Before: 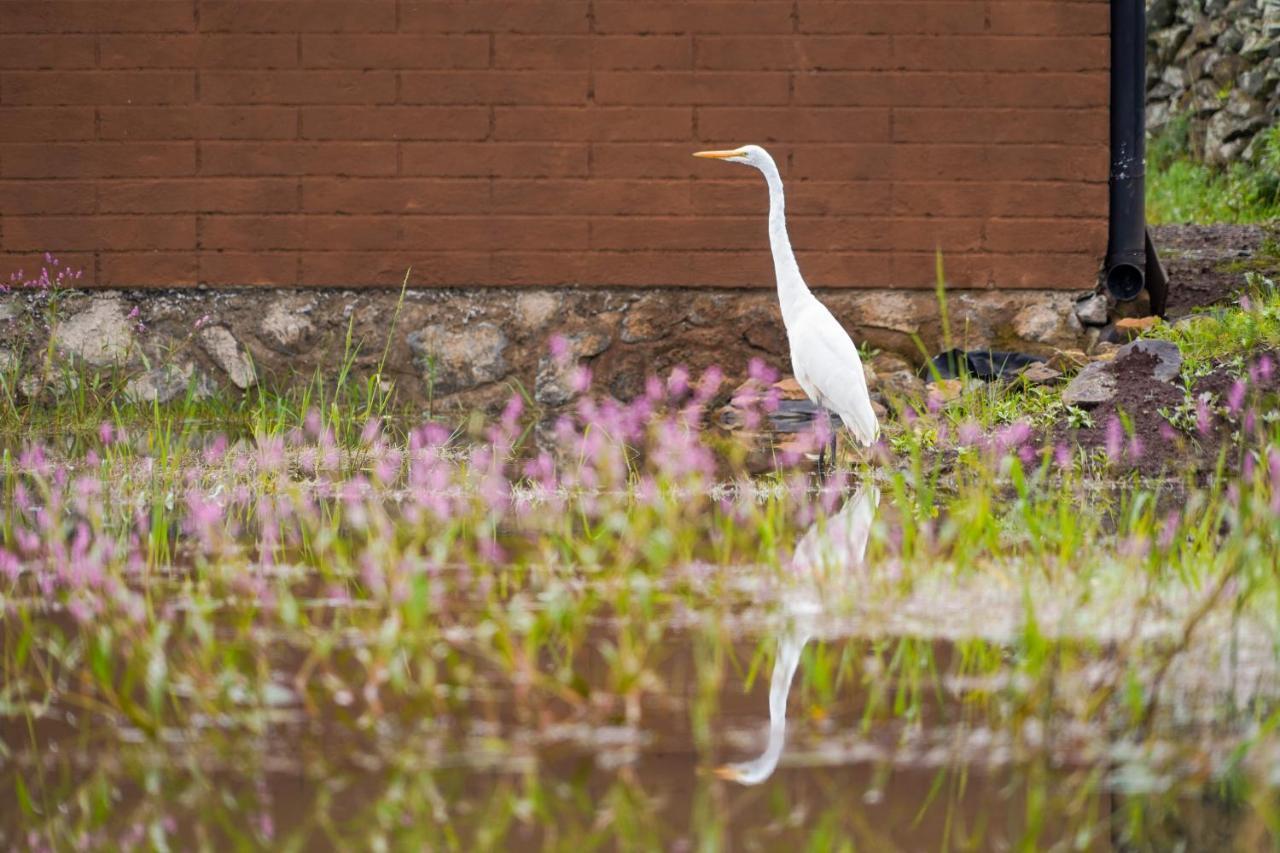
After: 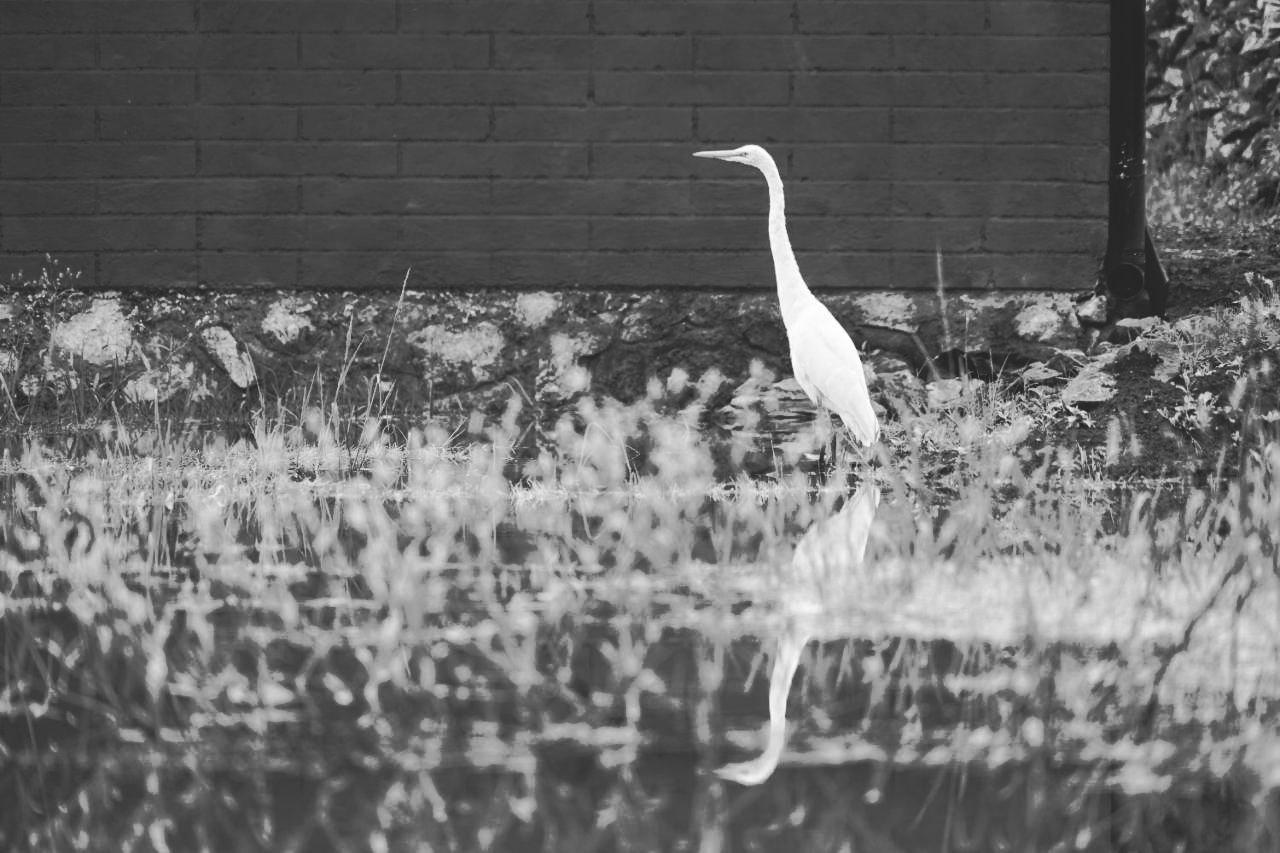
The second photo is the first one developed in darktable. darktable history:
tone curve: curves: ch0 [(0, 0) (0.003, 0.003) (0.011, 0.011) (0.025, 0.024) (0.044, 0.042) (0.069, 0.066) (0.1, 0.095) (0.136, 0.129) (0.177, 0.168) (0.224, 0.213) (0.277, 0.263) (0.335, 0.318) (0.399, 0.378) (0.468, 0.444) (0.543, 0.612) (0.623, 0.68) (0.709, 0.753) (0.801, 0.831) (0.898, 0.913) (1, 1)], preserve colors none
color look up table: target L [93.4, 87.05, 85.63, 80.61, 78.44, 75.15, 63.23, 54.76, 41.14, 22.16, 16.11, 200, 100, 76.98, 72.58, 63.23, 61.33, 48.04, 52.01, 48.44, 35.72, 31.46, 32.75, 22.62, 16.11, 16.11, 90.59, 69.24, 77.35, 63.99, 84.56, 69.24, 81.69, 64.36, 68.5, 42.78, 76.62, 55.93, 39.07, 34.03, 25.32, 39.49, 26.21, 17.06, 16.59, 90.94, 75.52, 50.83, 34.88], target a [0 ×49], target b [0 ×49], num patches 49
